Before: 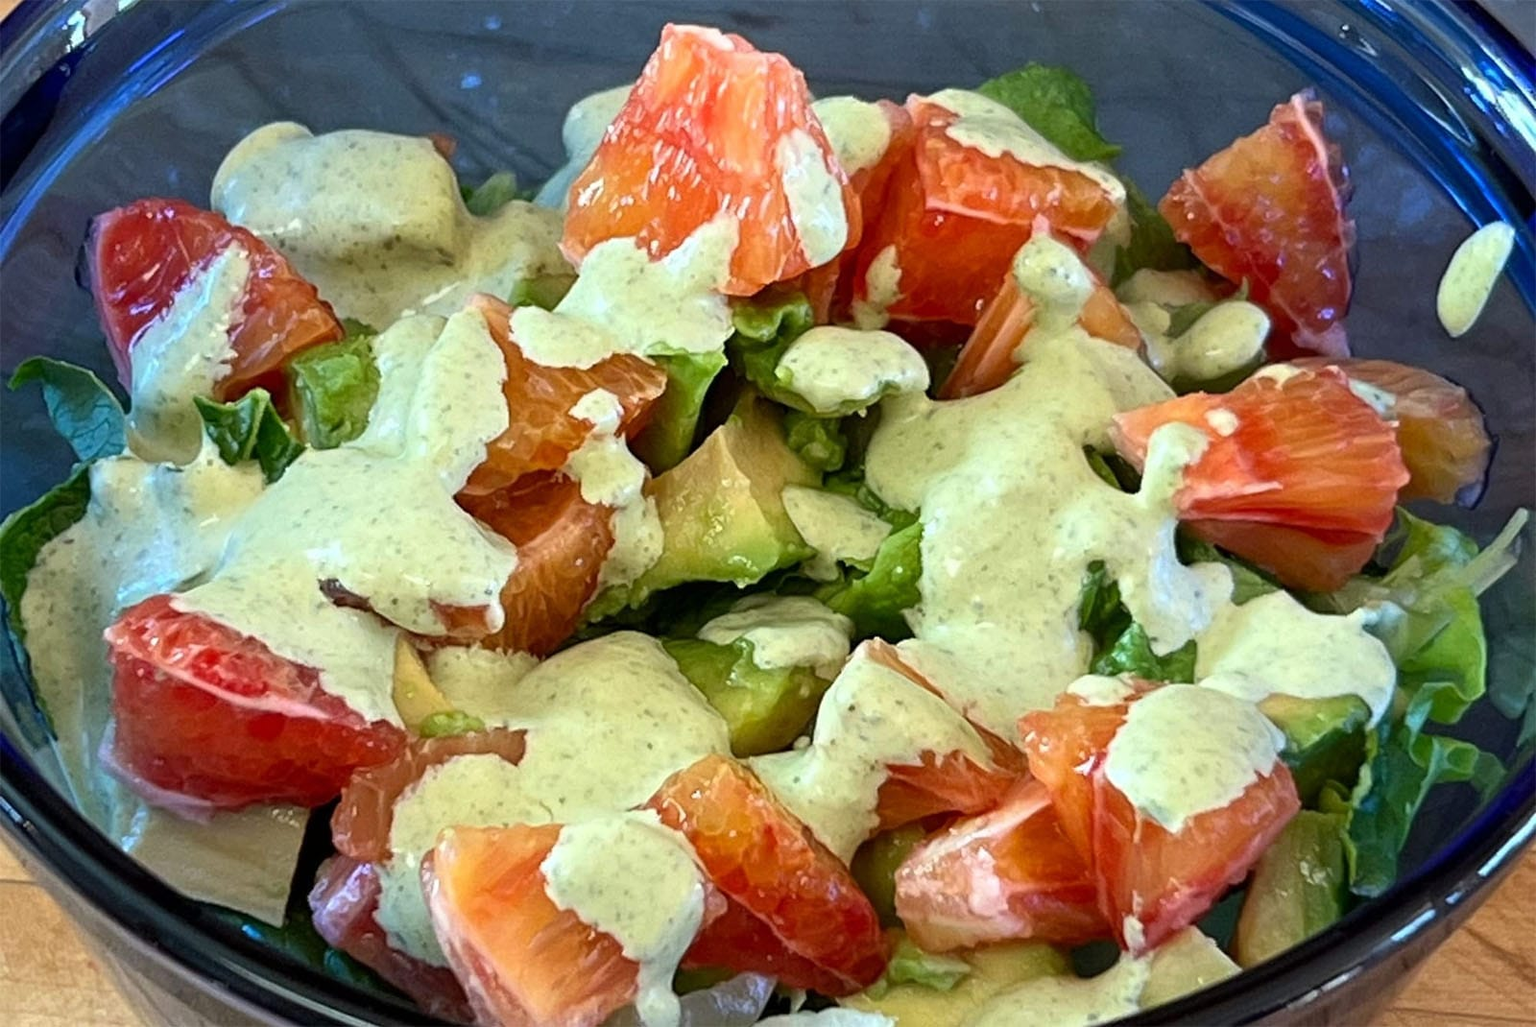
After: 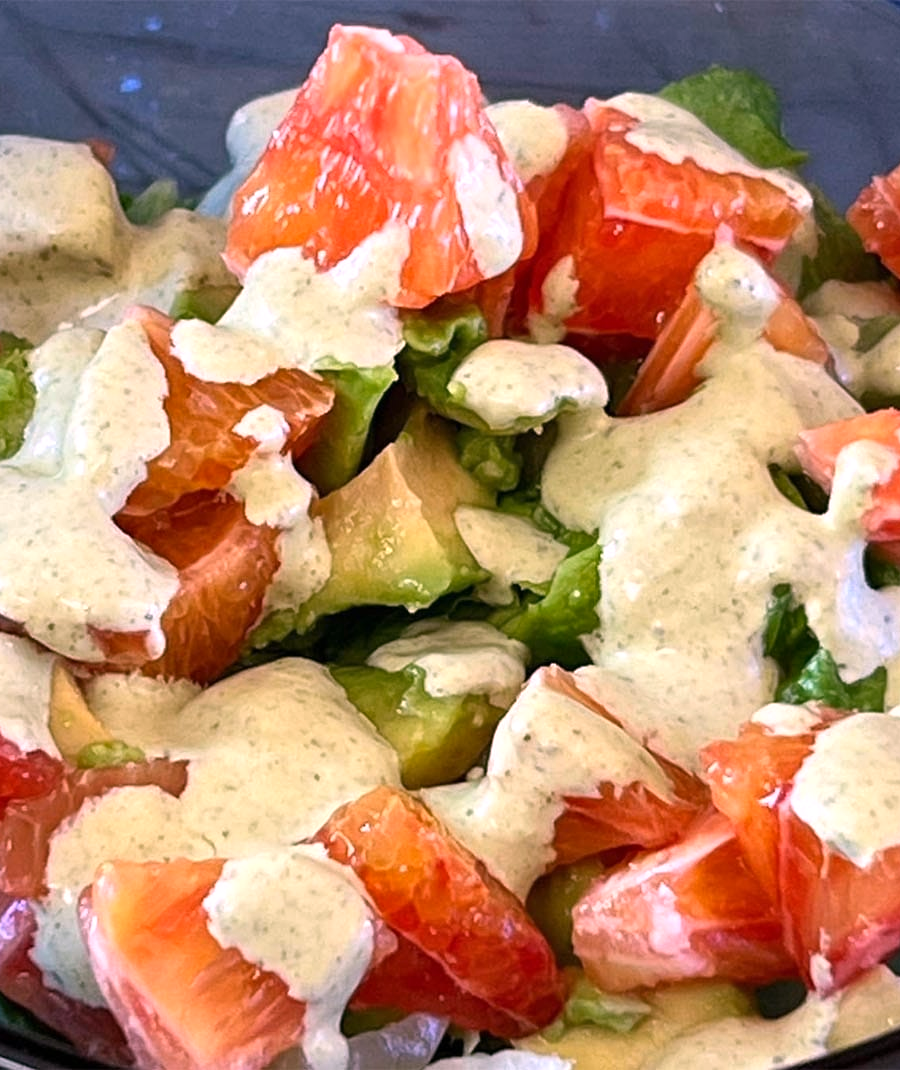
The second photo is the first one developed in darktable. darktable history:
white balance: red 1.188, blue 1.11
shadows and highlights: shadows 32, highlights -32, soften with gaussian
crop and rotate: left 22.516%, right 21.234%
